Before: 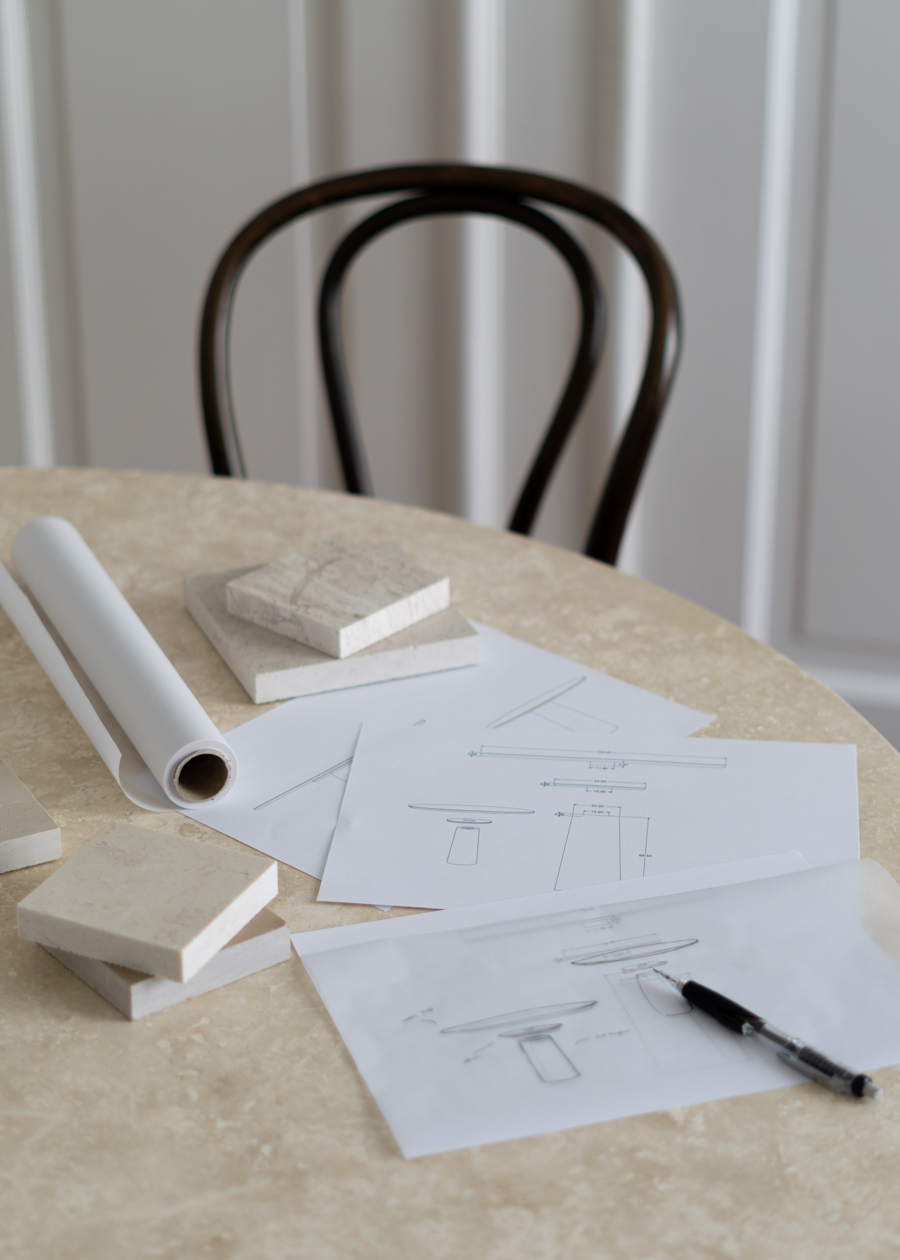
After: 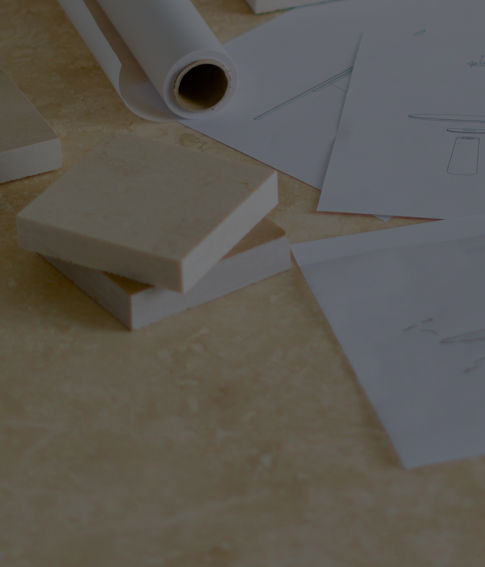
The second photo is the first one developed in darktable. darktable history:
crop and rotate: top 54.792%, right 46.02%, bottom 0.194%
color balance rgb: perceptual saturation grading › global saturation 25.411%, perceptual saturation grading › highlights -28.721%, perceptual saturation grading › shadows 34.321%, perceptual brilliance grading › global brilliance -48.018%, global vibrance 59.694%
